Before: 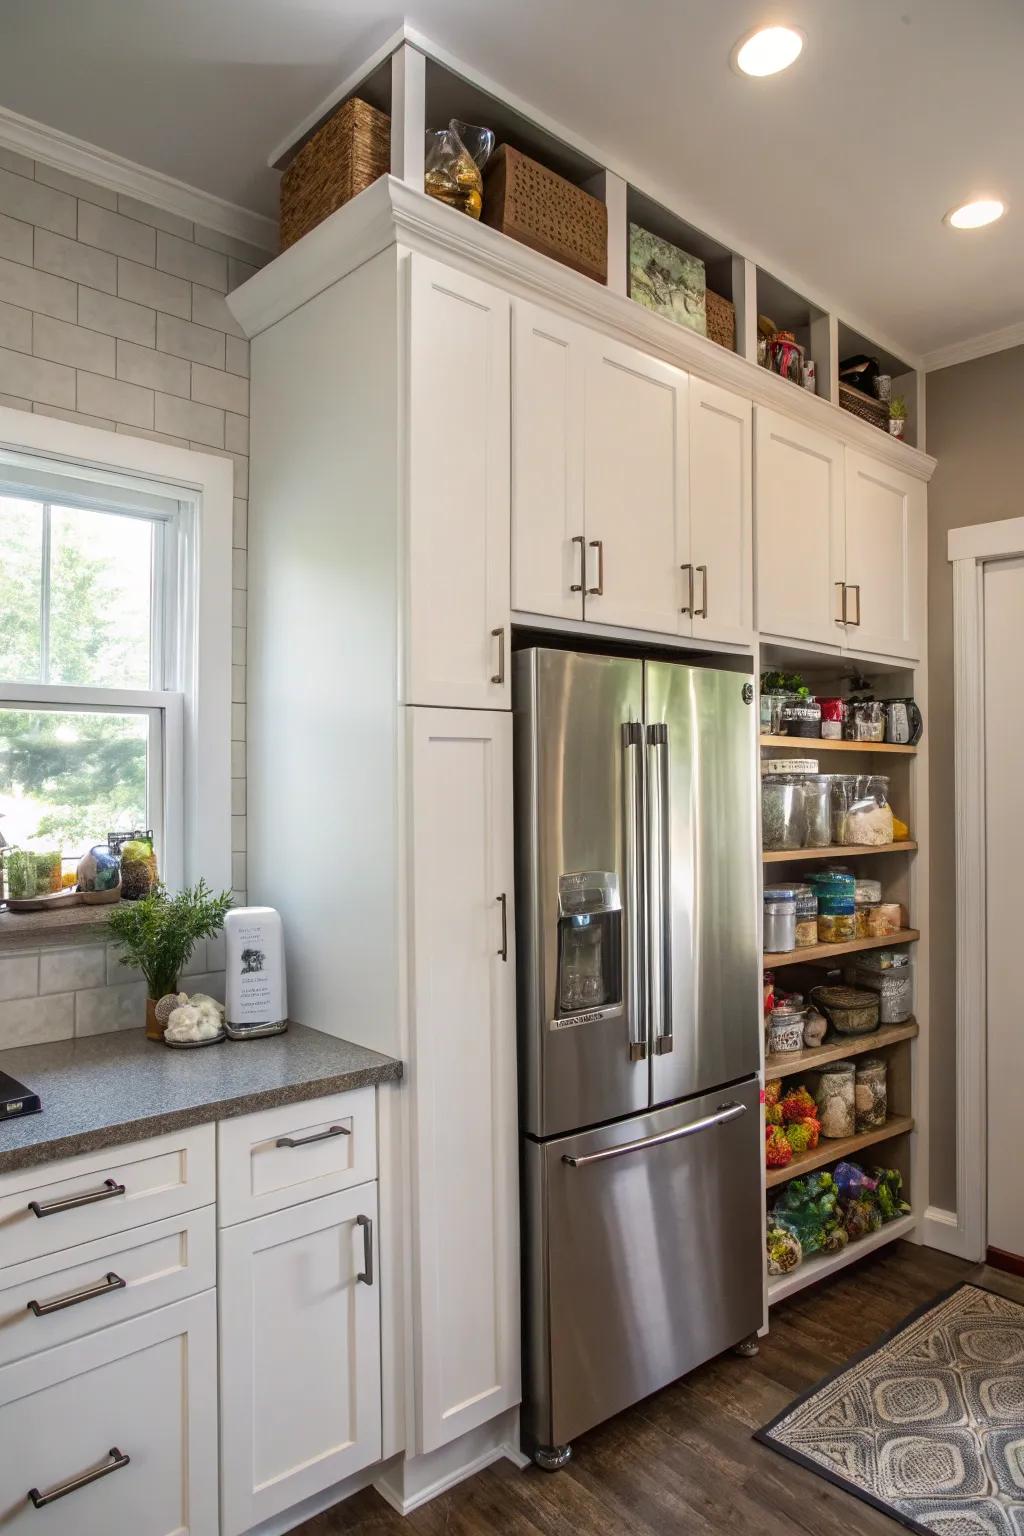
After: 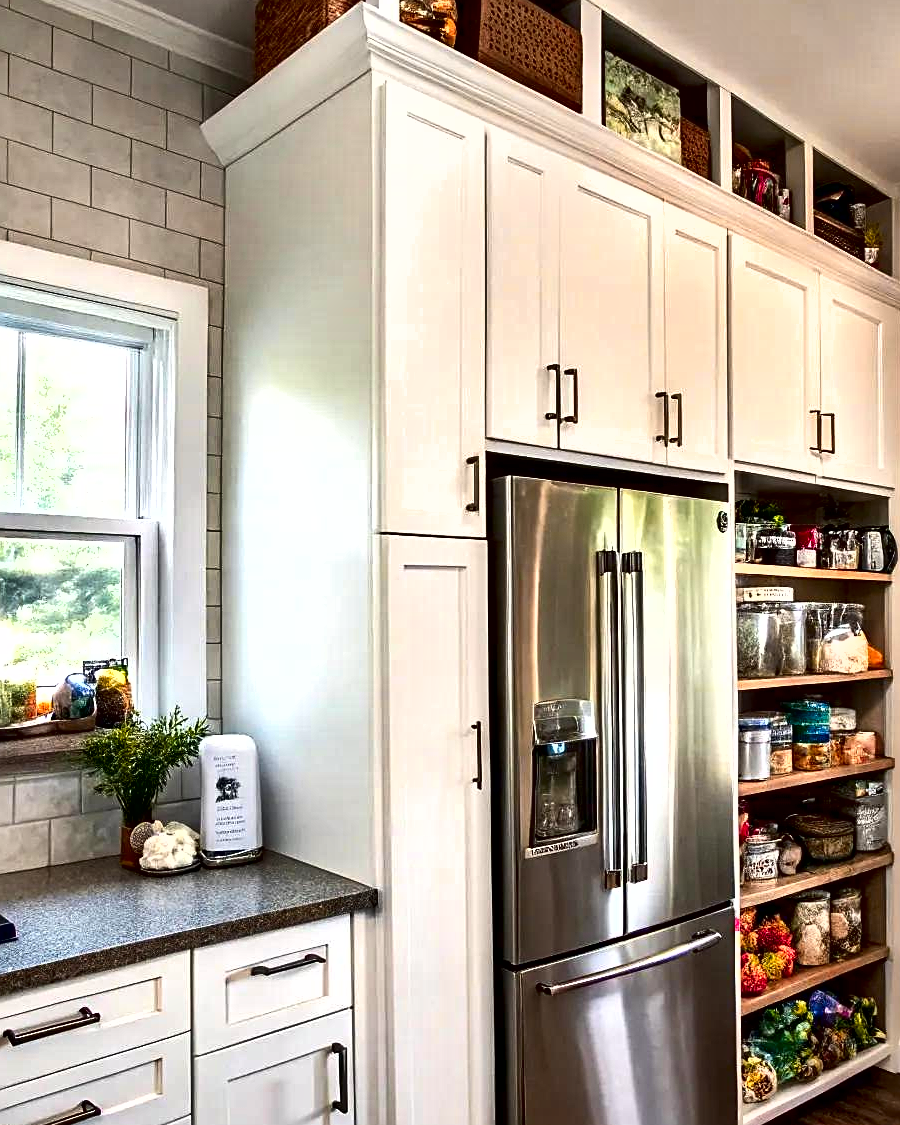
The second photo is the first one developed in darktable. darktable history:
contrast equalizer: octaves 7, y [[0.6 ×6], [0.55 ×6], [0 ×6], [0 ×6], [0 ×6]]
sharpen: amount 0.48
color zones: curves: ch1 [(0, 0.469) (0.072, 0.457) (0.243, 0.494) (0.429, 0.5) (0.571, 0.5) (0.714, 0.5) (0.857, 0.5) (1, 0.469)]; ch2 [(0, 0.499) (0.143, 0.467) (0.242, 0.436) (0.429, 0.493) (0.571, 0.5) (0.714, 0.5) (0.857, 0.5) (1, 0.499)]
crop and rotate: left 2.469%, top 11.228%, right 9.639%, bottom 15.512%
exposure: exposure 0.509 EV, compensate highlight preservation false
shadows and highlights: low approximation 0.01, soften with gaussian
contrast brightness saturation: contrast 0.126, brightness -0.052, saturation 0.159
